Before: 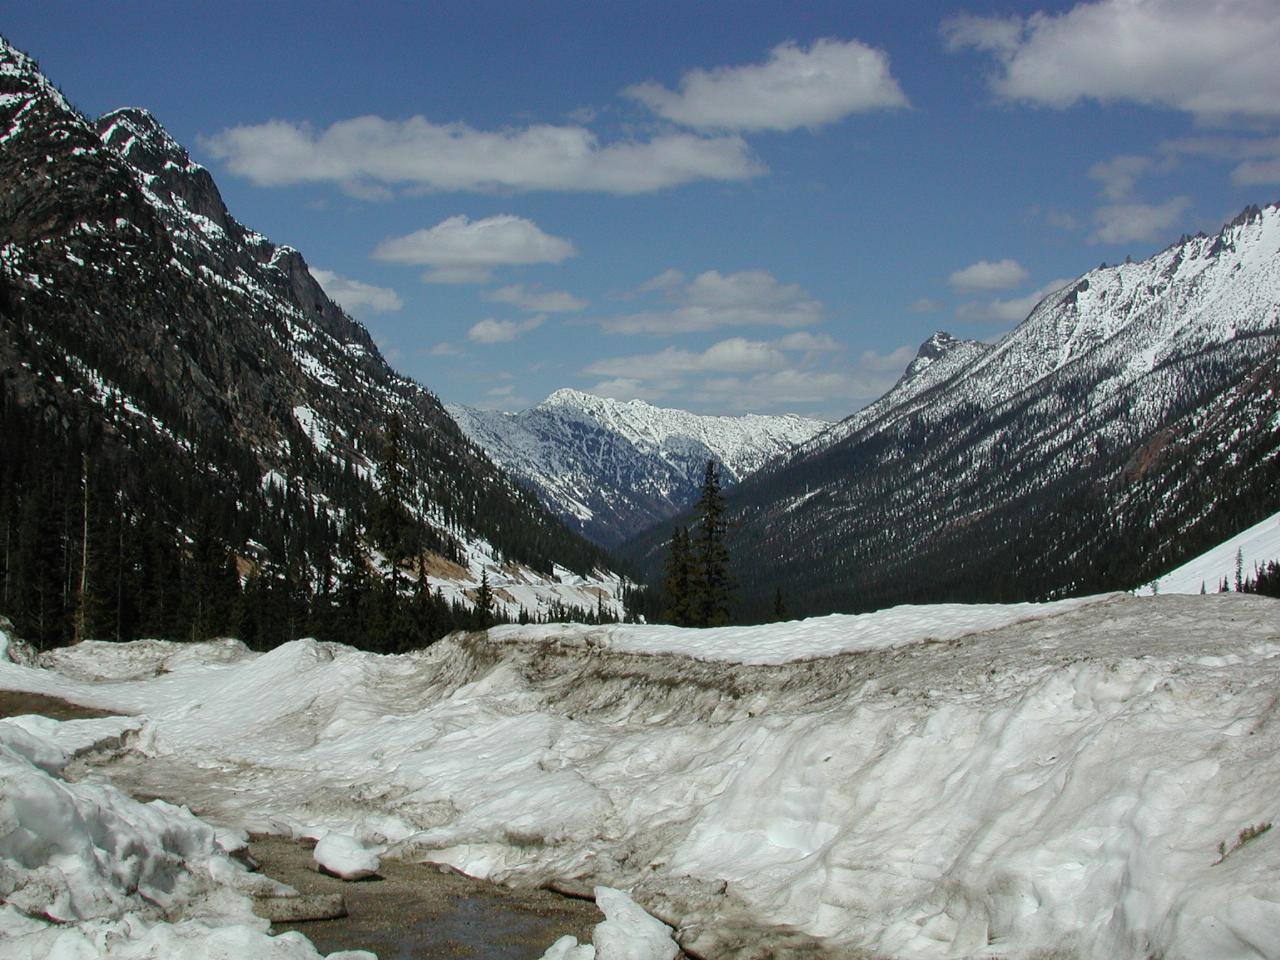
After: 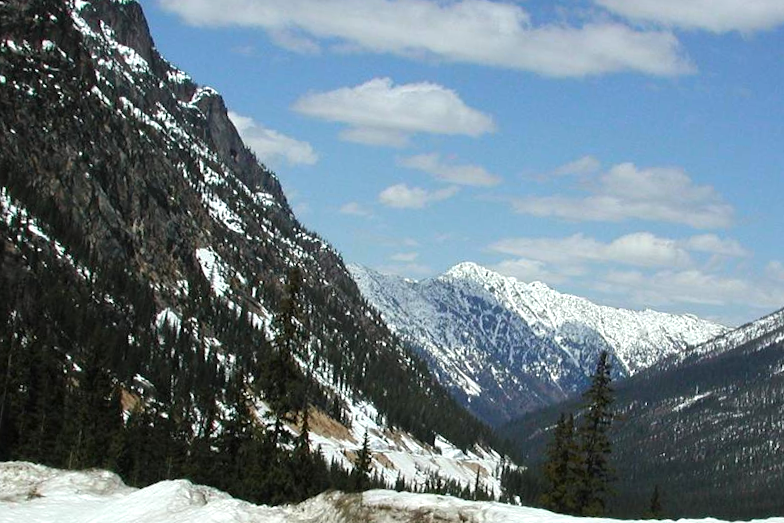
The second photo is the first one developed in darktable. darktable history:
exposure: black level correction 0, exposure 0.701 EV, compensate highlight preservation false
crop and rotate: angle -6.83°, left 2.192%, top 6.664%, right 27.248%, bottom 30.58%
color zones: curves: ch0 [(0.068, 0.464) (0.25, 0.5) (0.48, 0.508) (0.75, 0.536) (0.886, 0.476) (0.967, 0.456)]; ch1 [(0.066, 0.456) (0.25, 0.5) (0.616, 0.508) (0.746, 0.56) (0.934, 0.444)]
